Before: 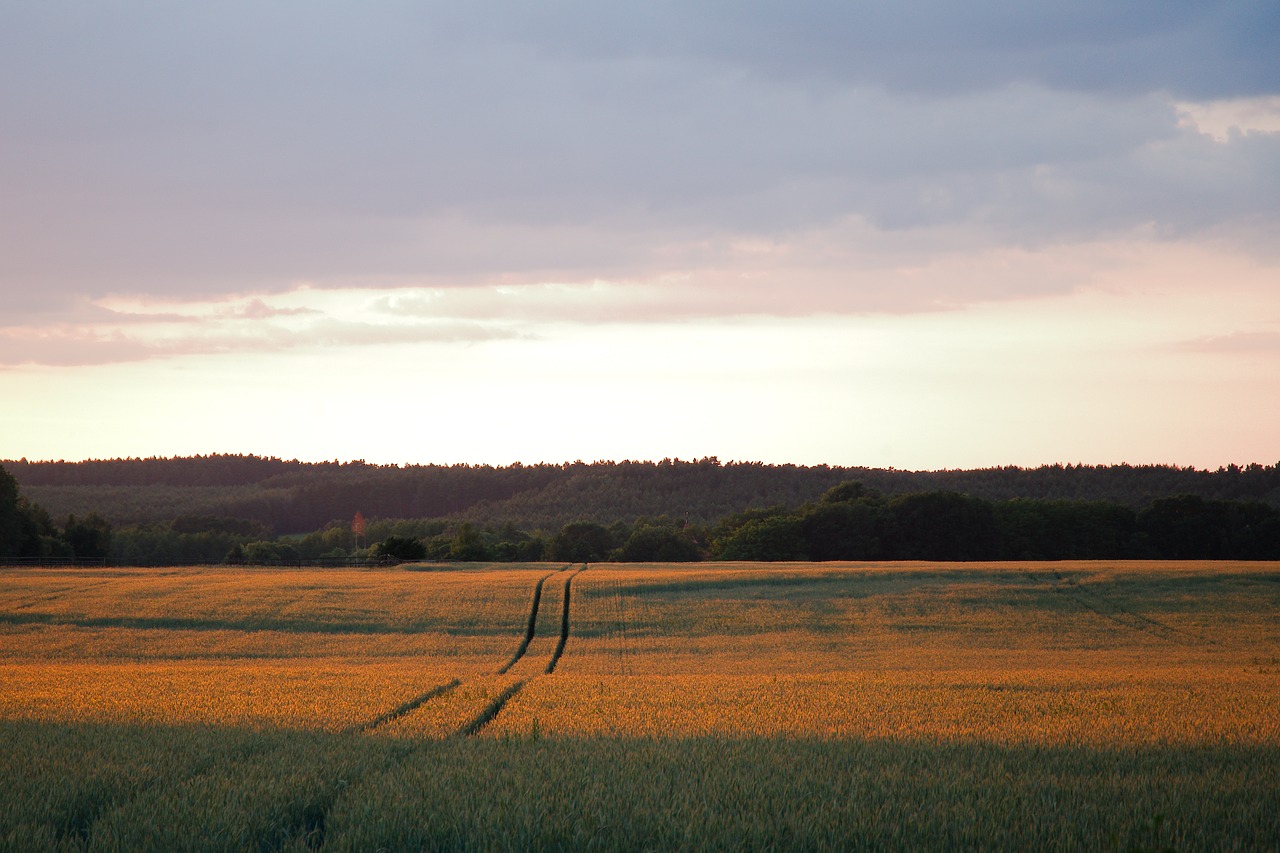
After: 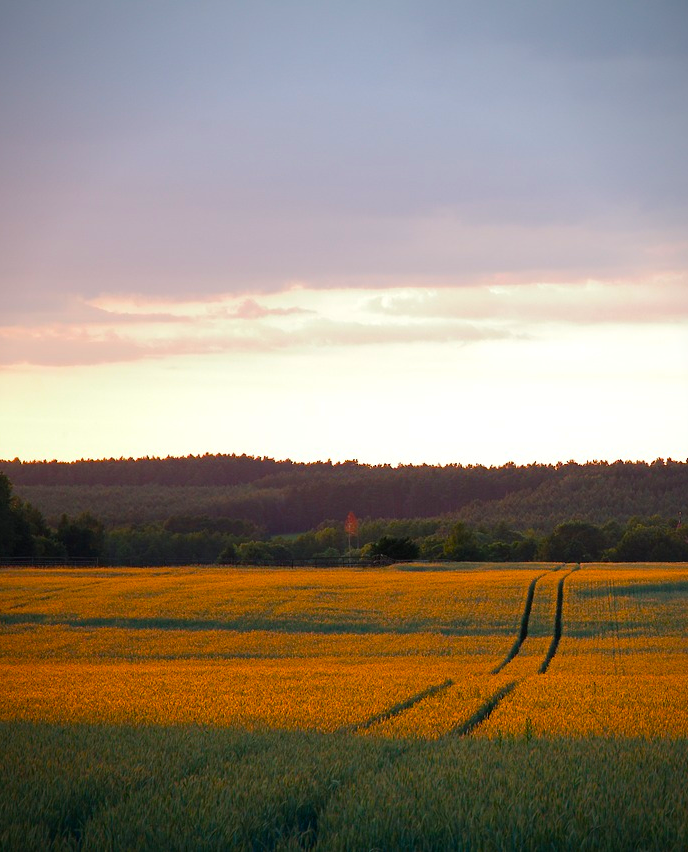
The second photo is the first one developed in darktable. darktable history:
vignetting: saturation 0, unbound false
crop: left 0.587%, right 45.588%, bottom 0.086%
color balance rgb: linear chroma grading › global chroma 15%, perceptual saturation grading › global saturation 30%
